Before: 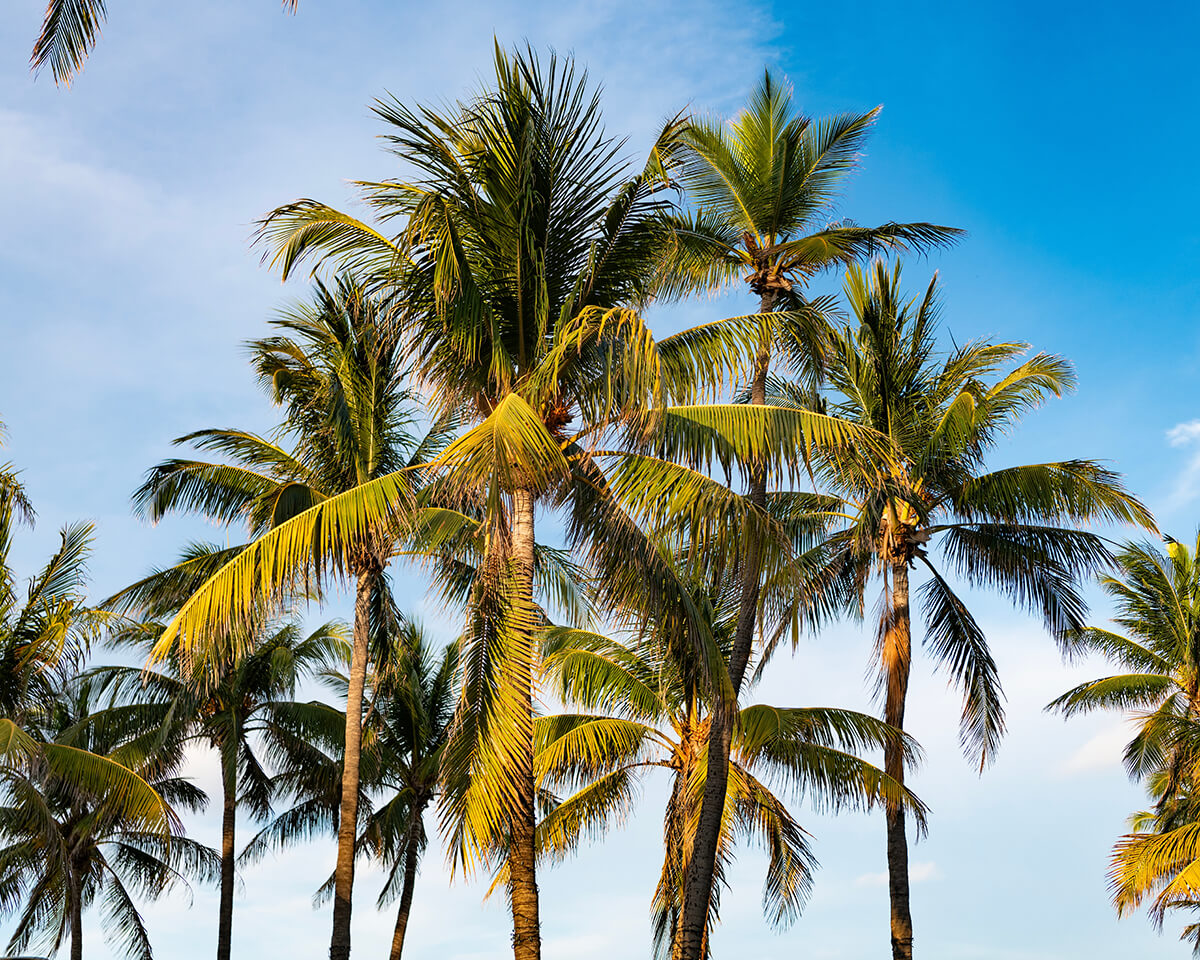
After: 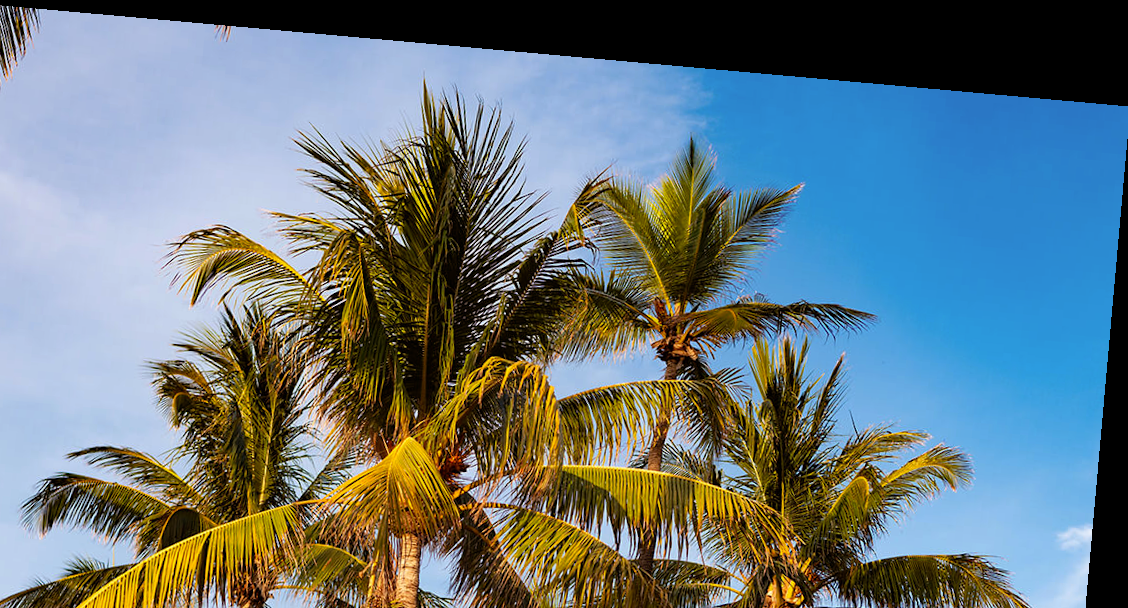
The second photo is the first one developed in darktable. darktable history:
rotate and perspective: rotation 5.12°, automatic cropping off
crop and rotate: left 11.812%, bottom 42.776%
rgb levels: mode RGB, independent channels, levels [[0, 0.5, 1], [0, 0.521, 1], [0, 0.536, 1]]
